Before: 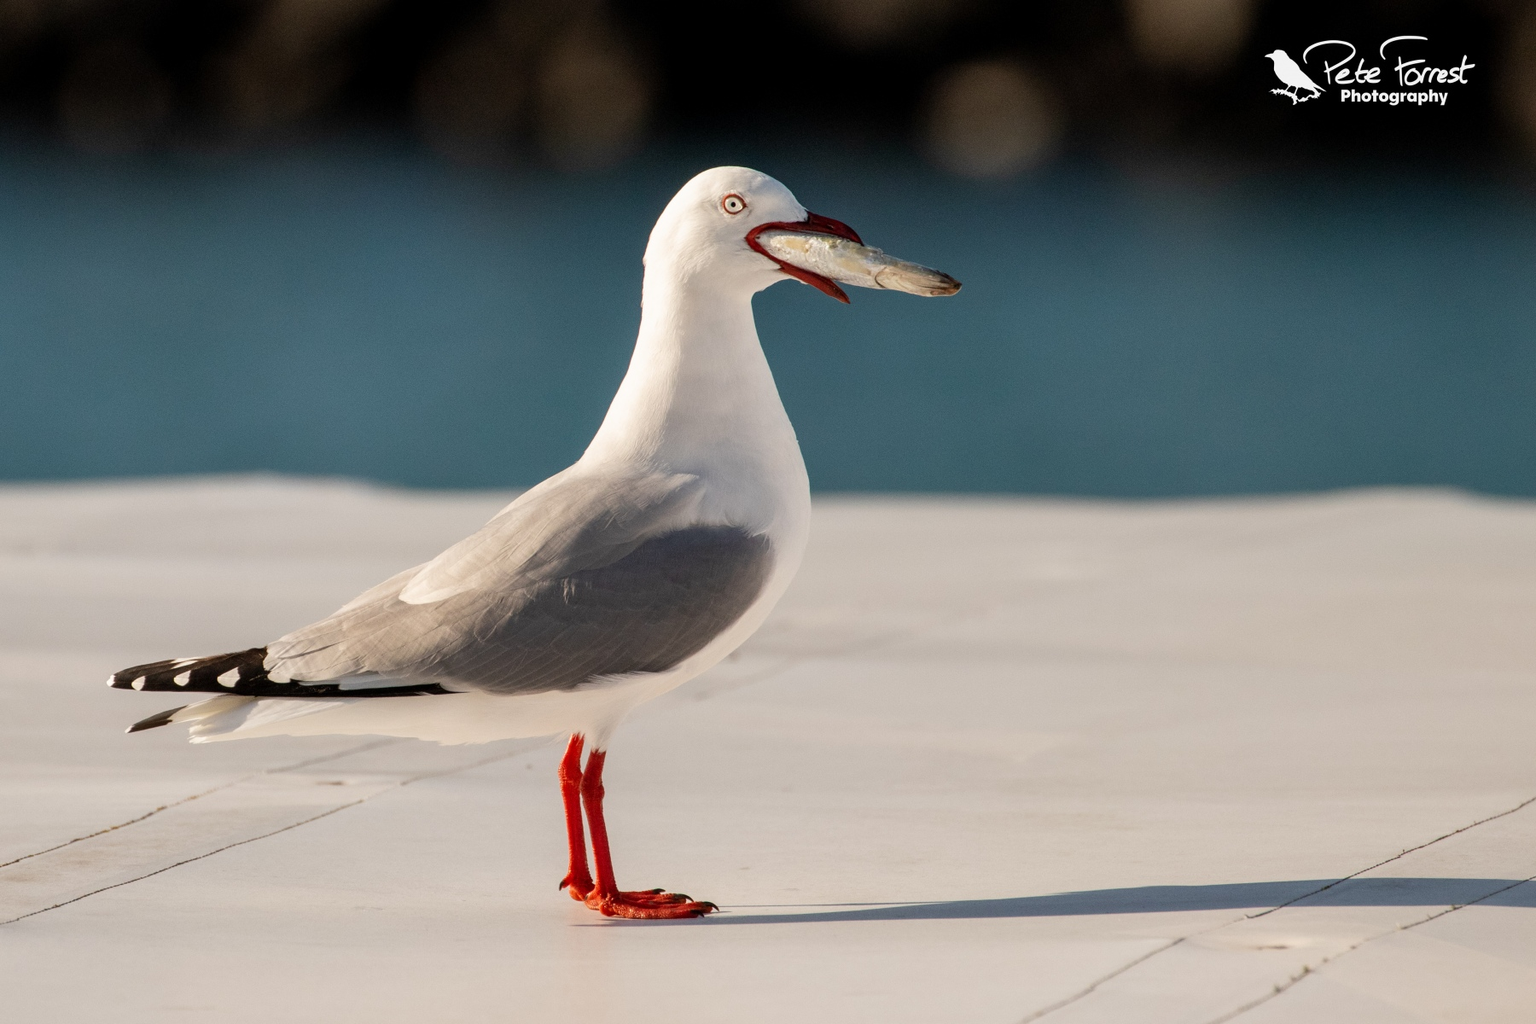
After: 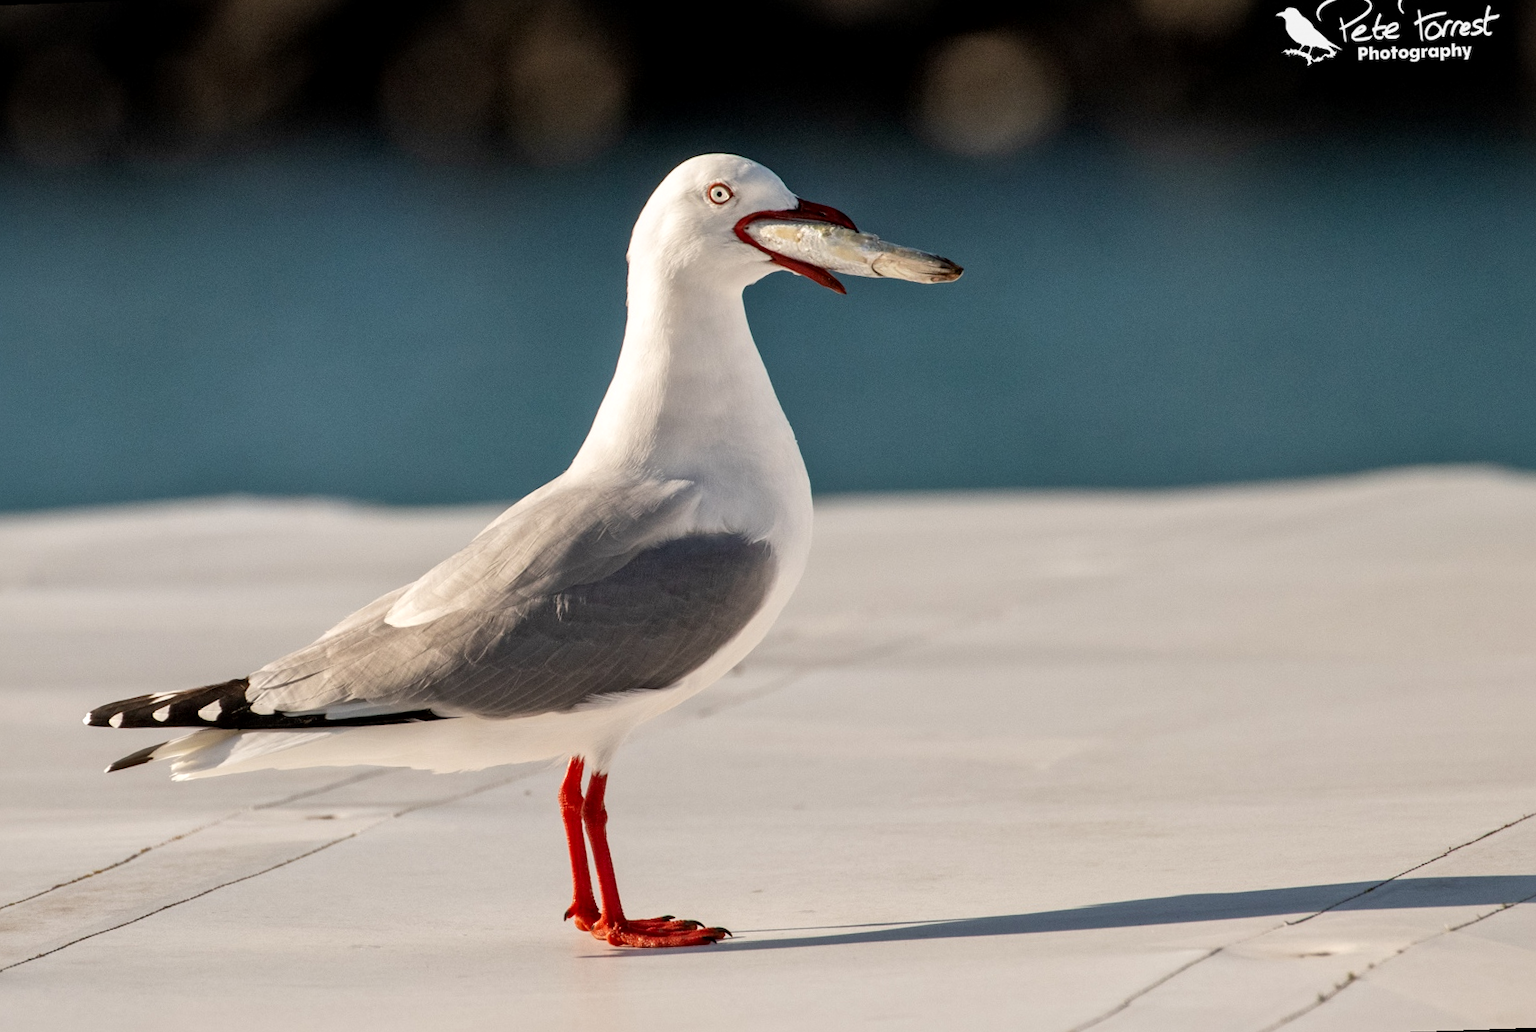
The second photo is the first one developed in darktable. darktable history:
rotate and perspective: rotation -2.12°, lens shift (vertical) 0.009, lens shift (horizontal) -0.008, automatic cropping original format, crop left 0.036, crop right 0.964, crop top 0.05, crop bottom 0.959
local contrast: mode bilateral grid, contrast 20, coarseness 20, detail 150%, midtone range 0.2
